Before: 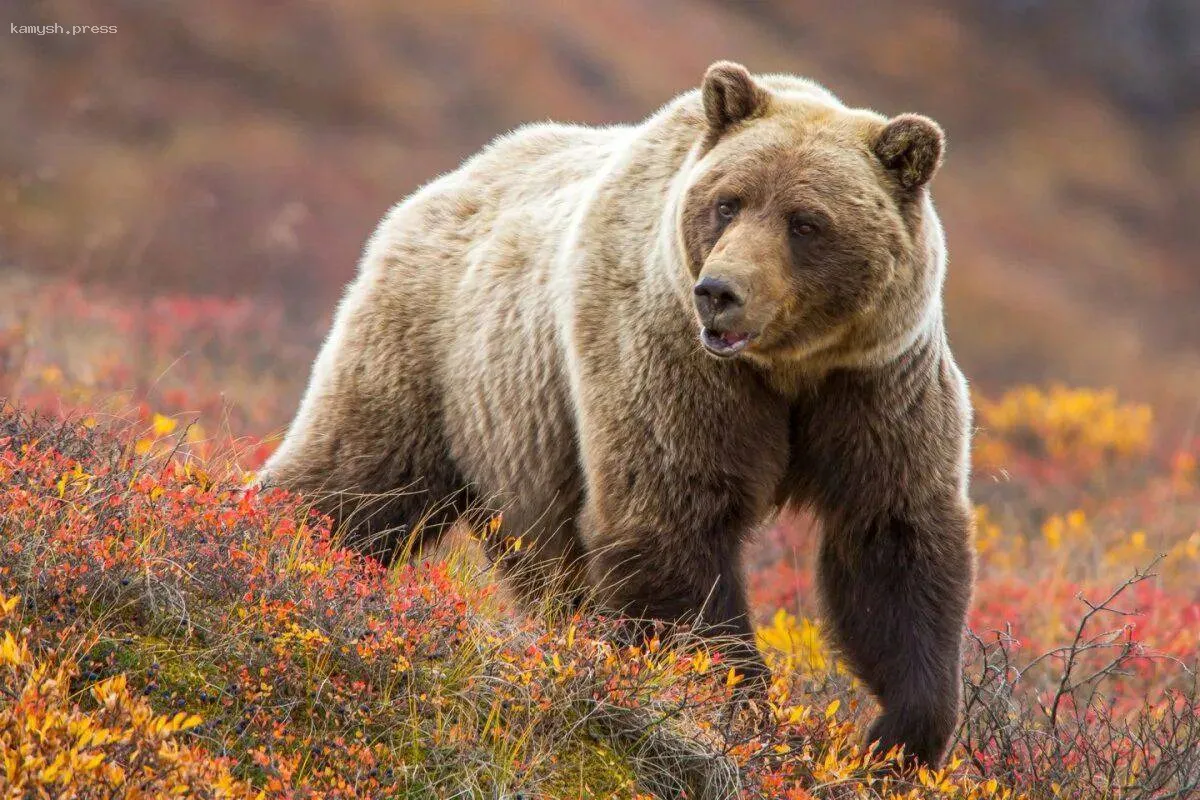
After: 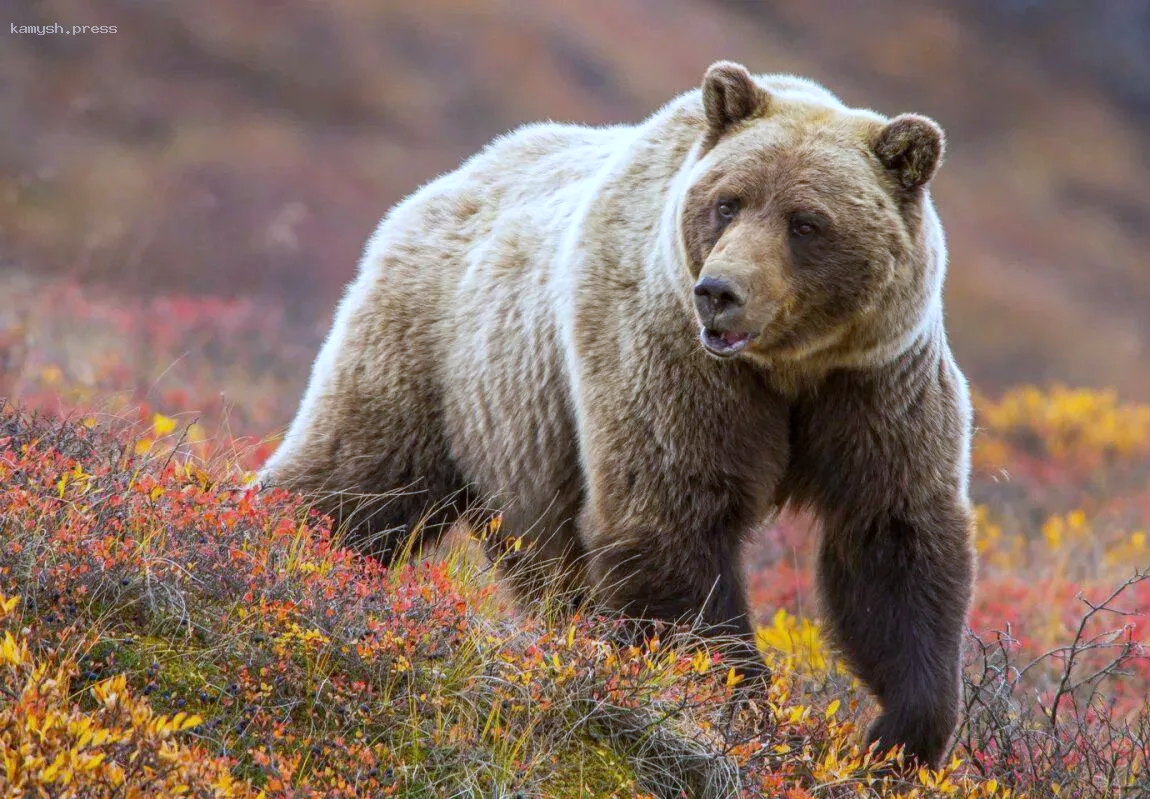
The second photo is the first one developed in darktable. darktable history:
white balance: red 0.926, green 1.003, blue 1.133
crop: right 4.126%, bottom 0.031%
